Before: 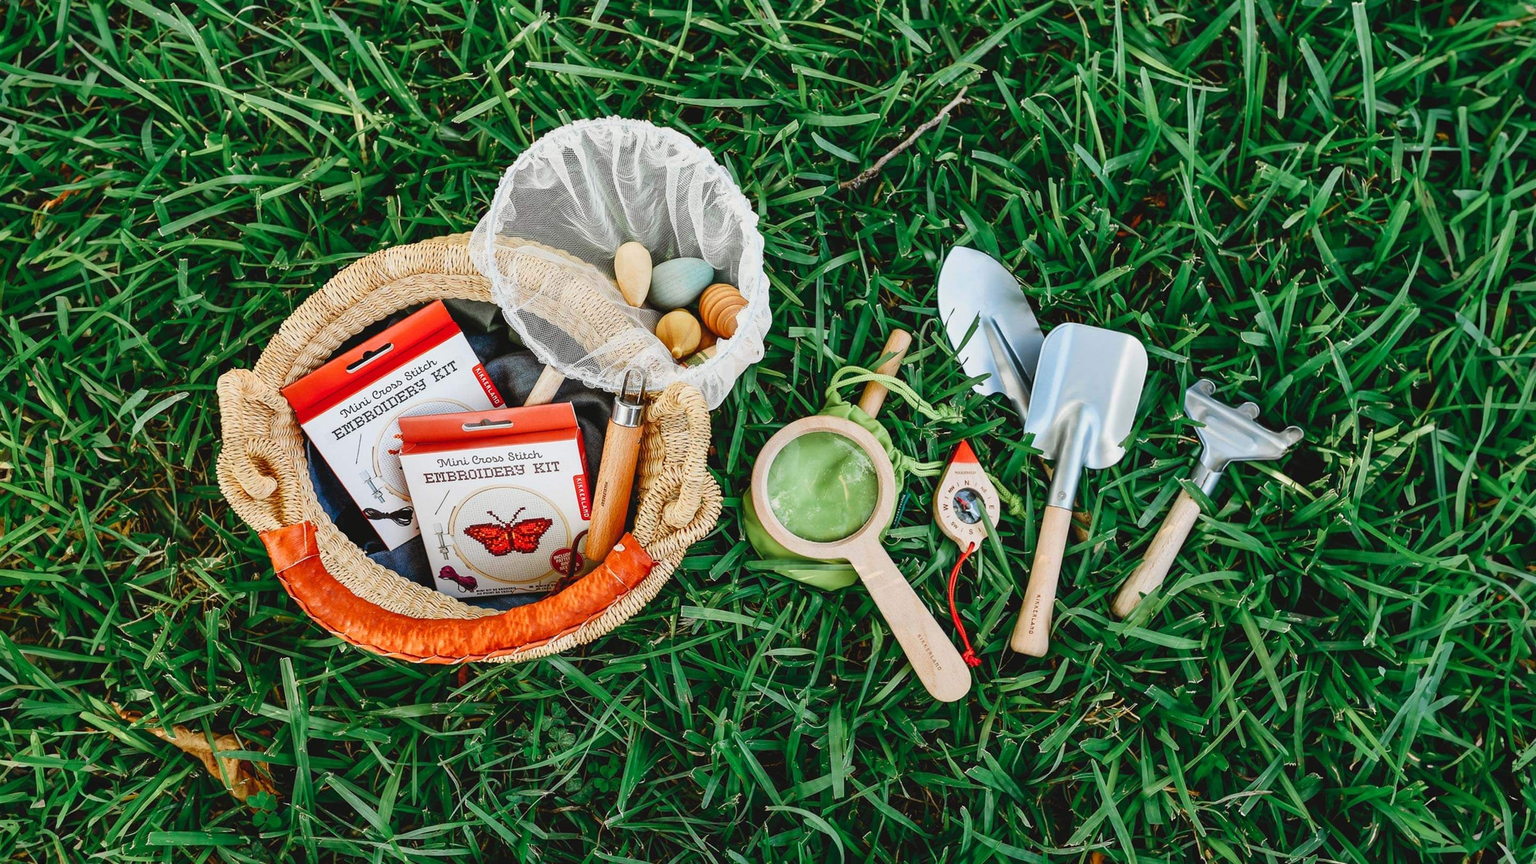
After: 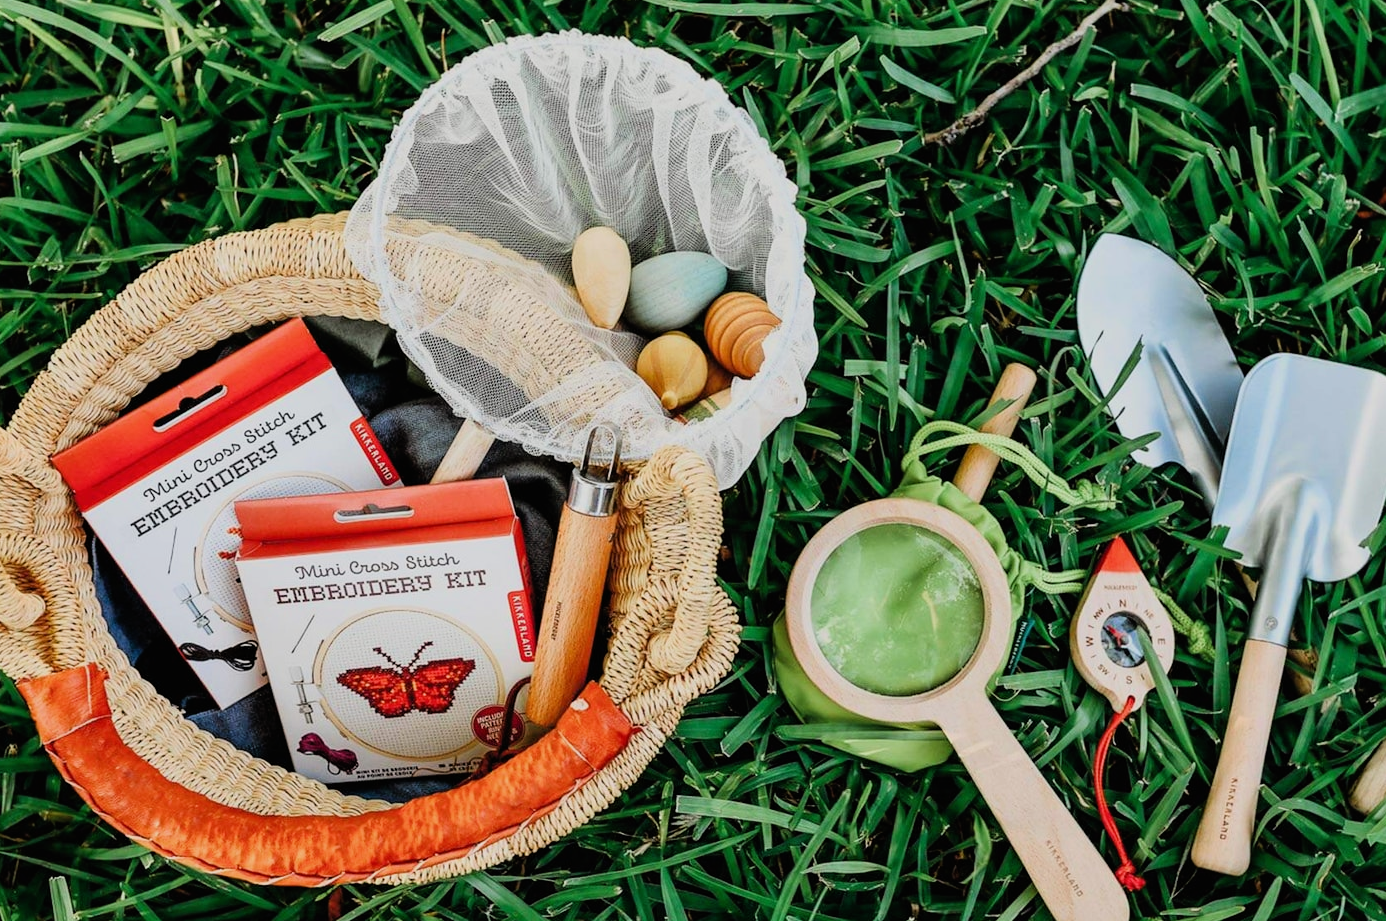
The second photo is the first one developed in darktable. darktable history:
crop: left 16.202%, top 11.208%, right 26.045%, bottom 20.557%
filmic rgb: black relative exposure -7.75 EV, white relative exposure 4.4 EV, threshold 3 EV, hardness 3.76, latitude 50%, contrast 1.1, color science v5 (2021), contrast in shadows safe, contrast in highlights safe, enable highlight reconstruction true
